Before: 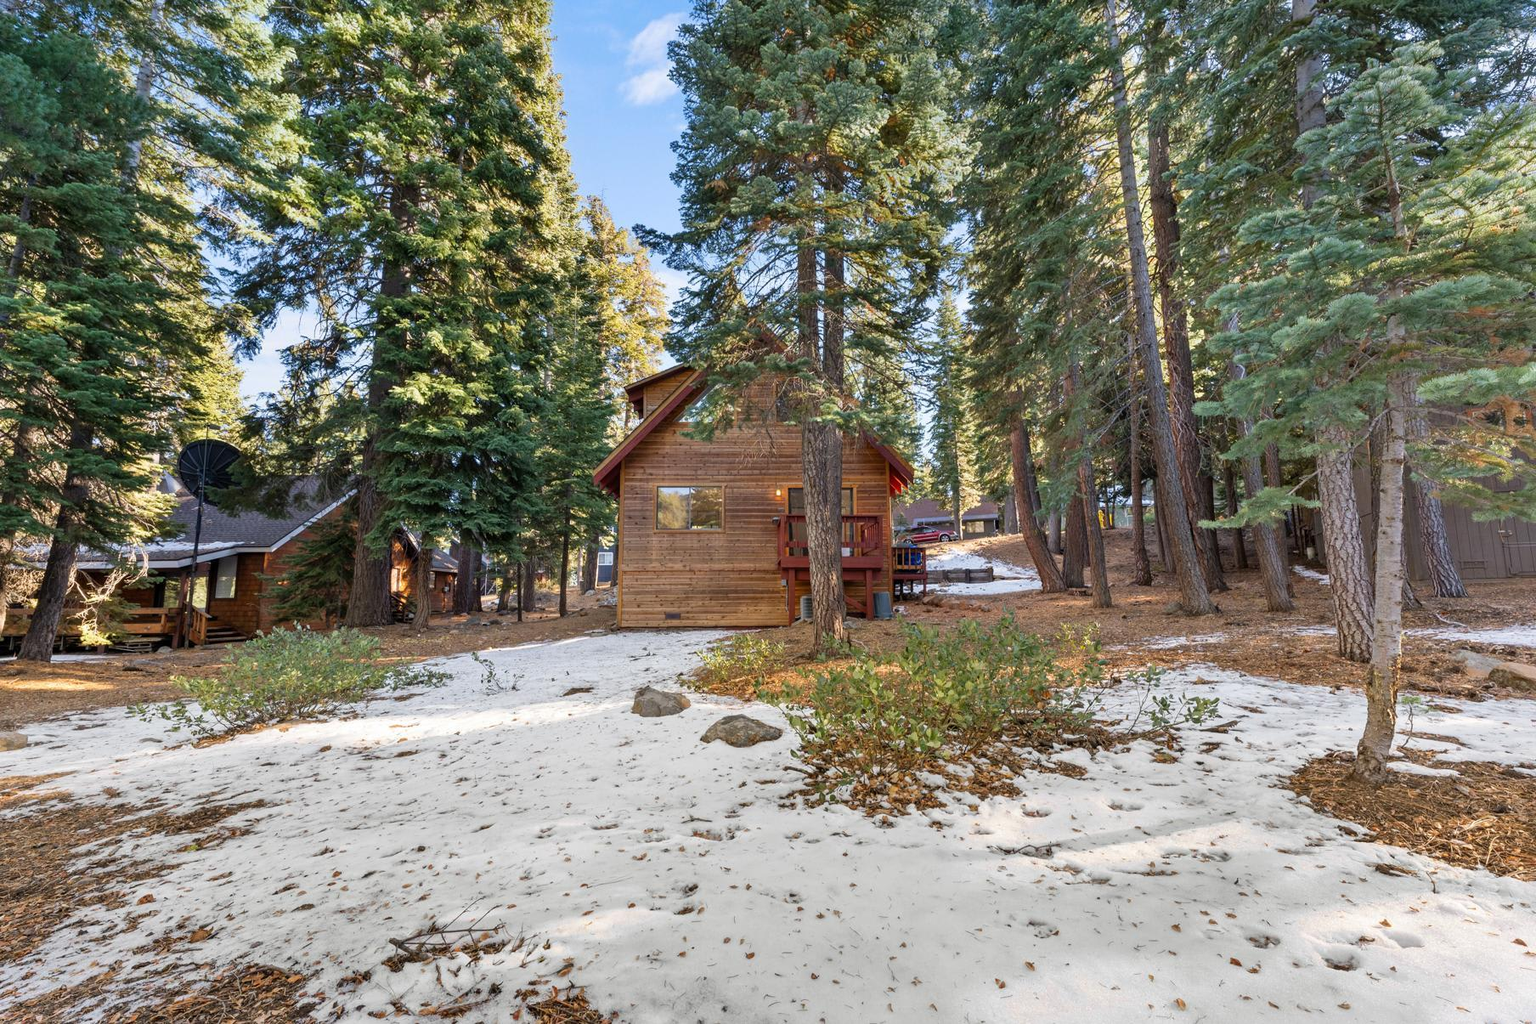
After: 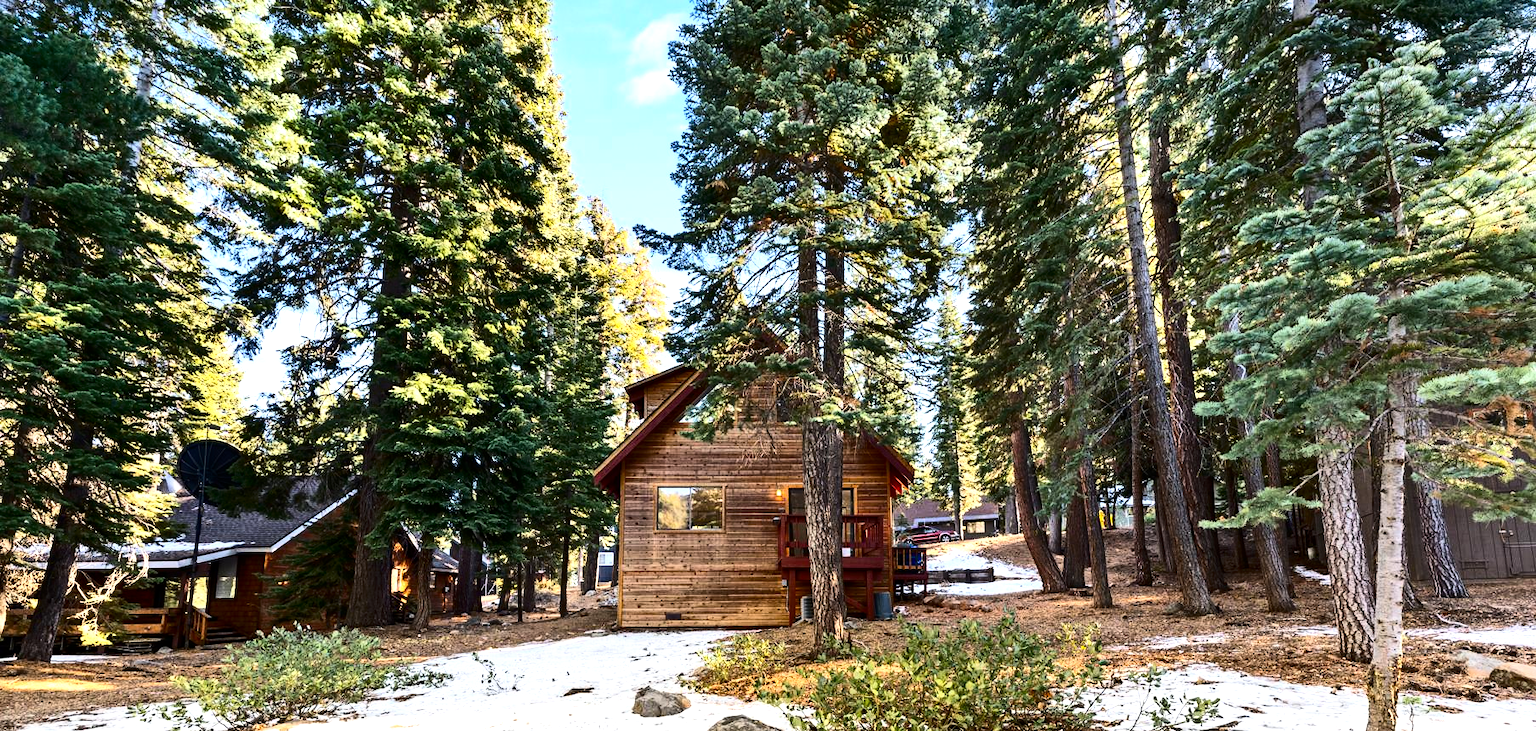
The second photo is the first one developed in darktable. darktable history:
base curve: exposure shift 0, preserve colors none
tone equalizer: -8 EV -0.75 EV, -7 EV -0.7 EV, -6 EV -0.6 EV, -5 EV -0.4 EV, -3 EV 0.4 EV, -2 EV 0.6 EV, -1 EV 0.7 EV, +0 EV 0.75 EV, edges refinement/feathering 500, mask exposure compensation -1.57 EV, preserve details no
crop: bottom 28.576%
contrast brightness saturation: contrast 0.28
color balance rgb: linear chroma grading › global chroma 3.45%, perceptual saturation grading › global saturation 11.24%, perceptual brilliance grading › global brilliance 3.04%, global vibrance 2.8%
